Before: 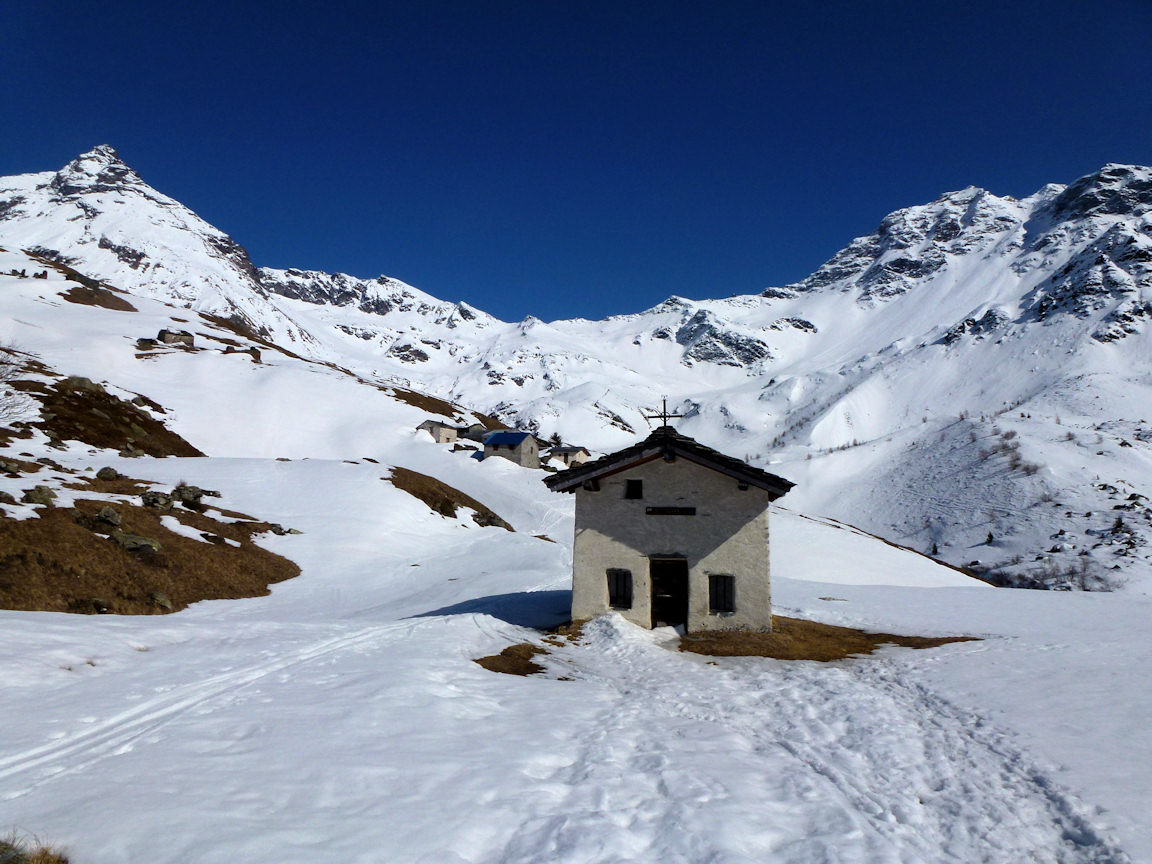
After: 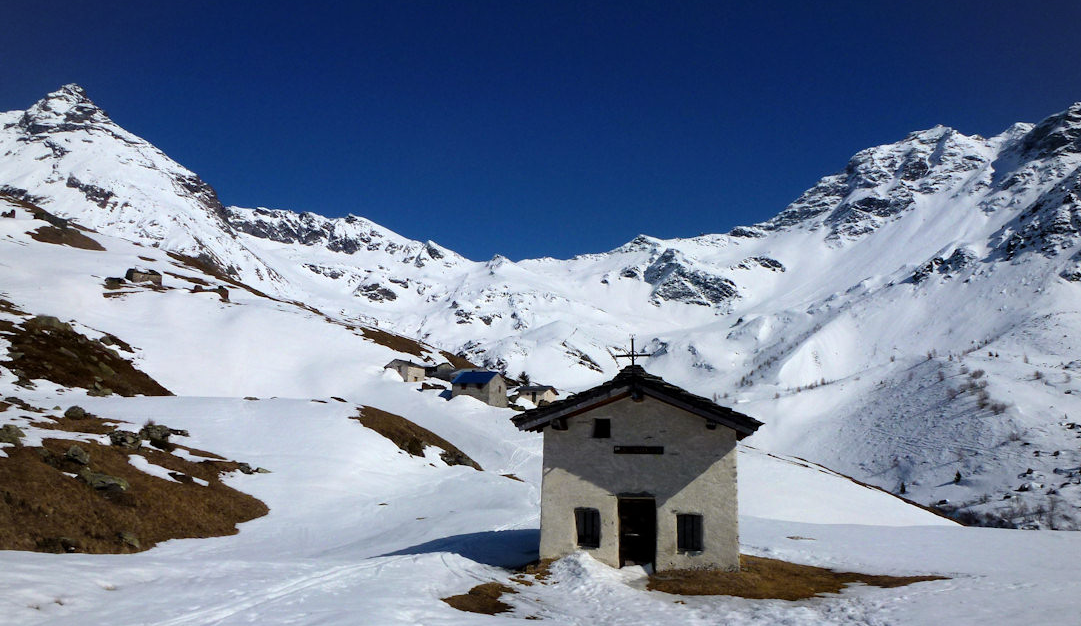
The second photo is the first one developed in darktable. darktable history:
crop: left 2.844%, top 7.146%, right 3.281%, bottom 20.337%
vignetting: fall-off radius 60.98%, brightness -0.19, saturation -0.3
